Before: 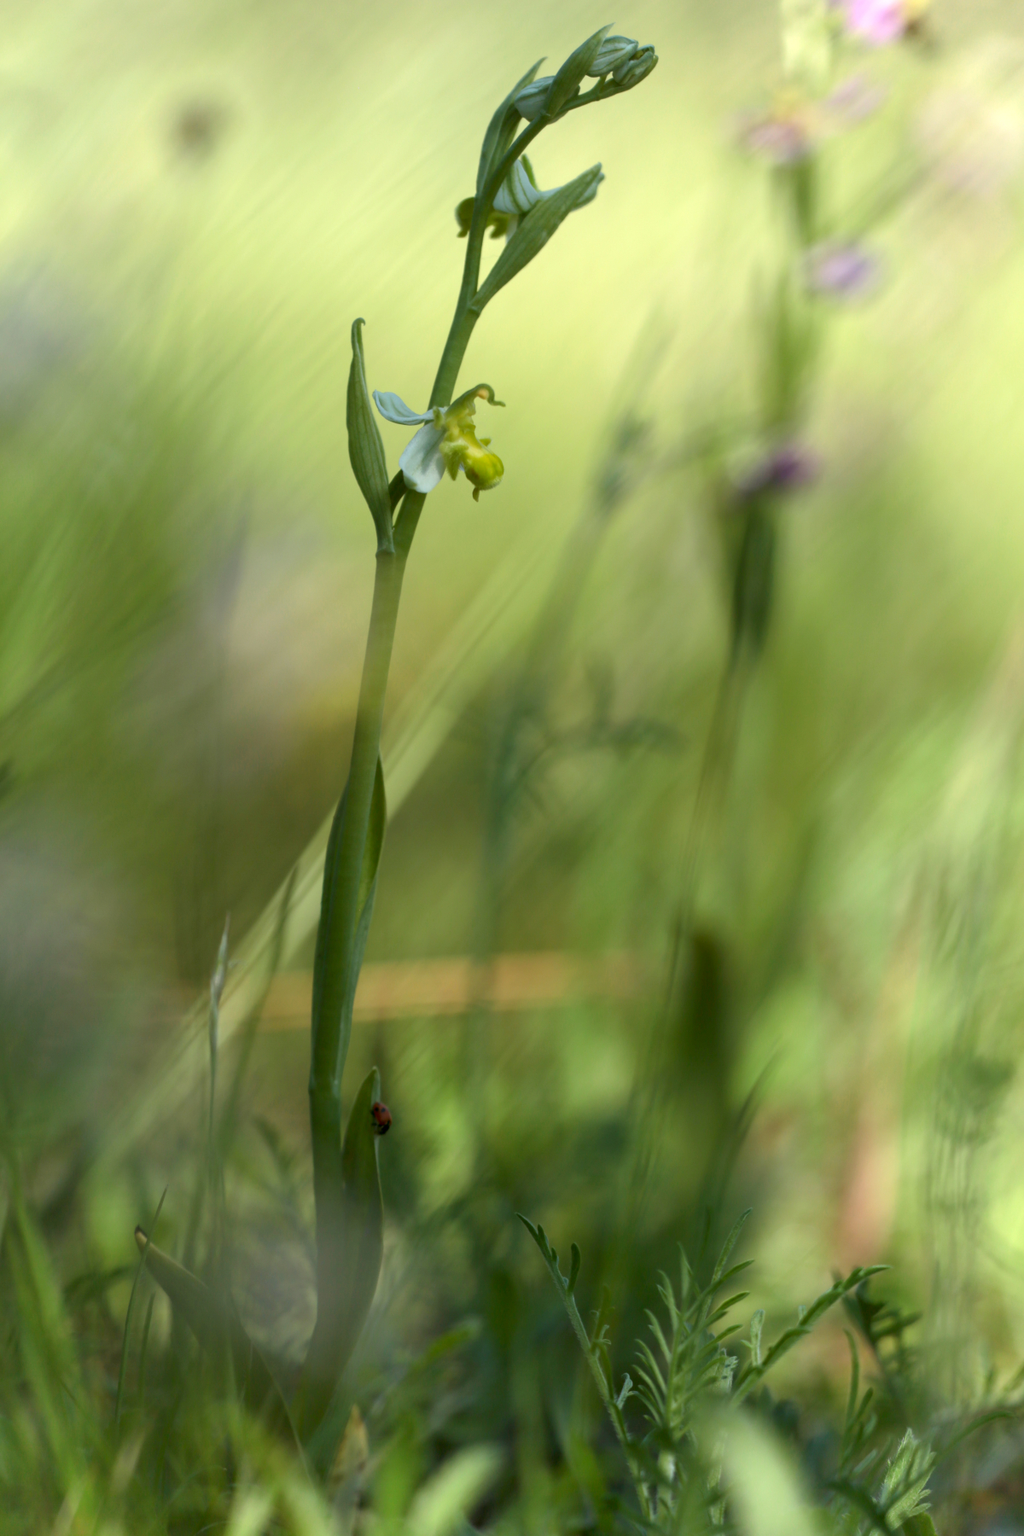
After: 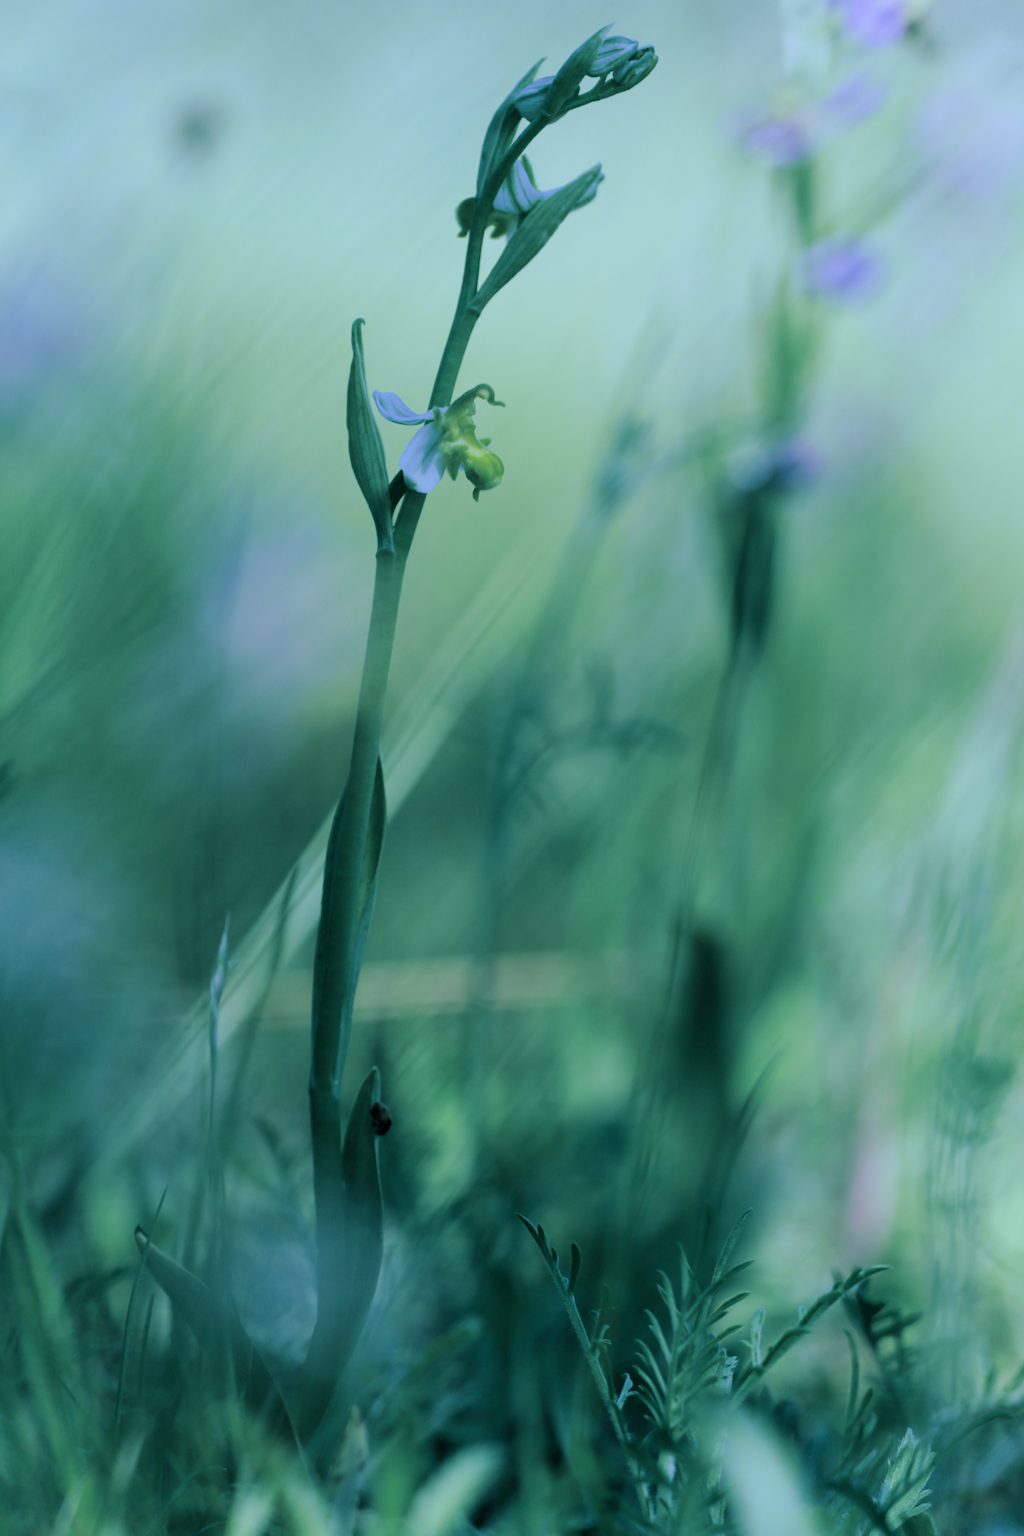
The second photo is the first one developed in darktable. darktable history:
split-toning: shadows › hue 186.43°, highlights › hue 49.29°, compress 30.29%
filmic rgb: black relative exposure -7.65 EV, white relative exposure 4.56 EV, hardness 3.61
white balance: red 0.766, blue 1.537
bloom: size 13.65%, threshold 98.39%, strength 4.82%
